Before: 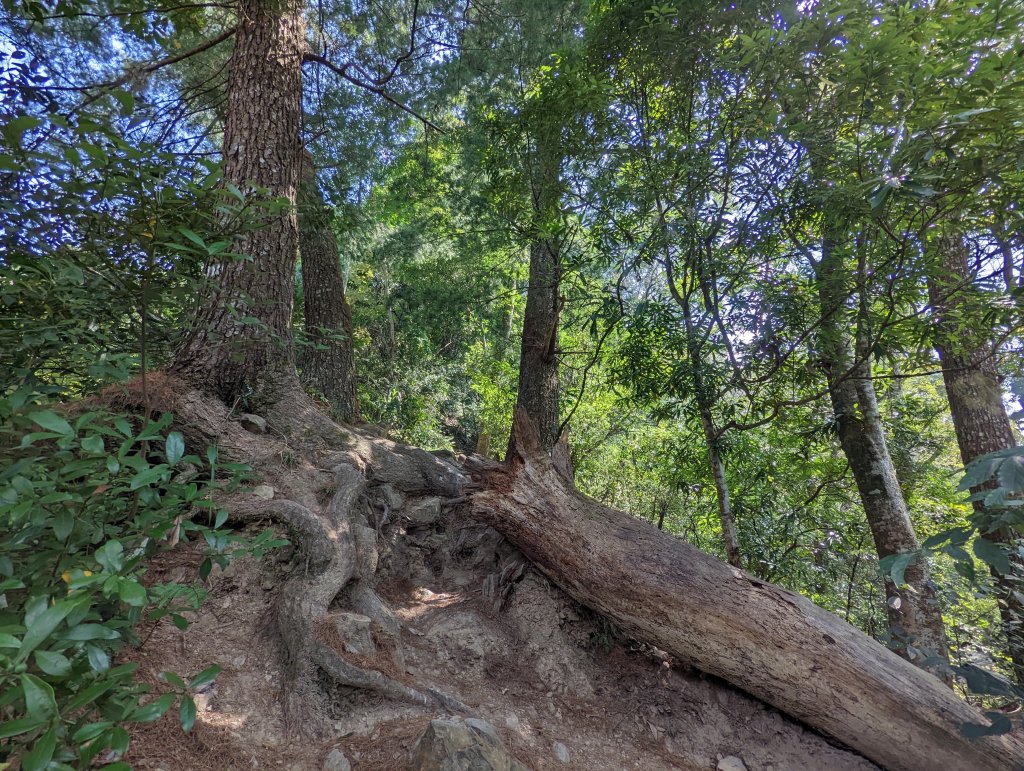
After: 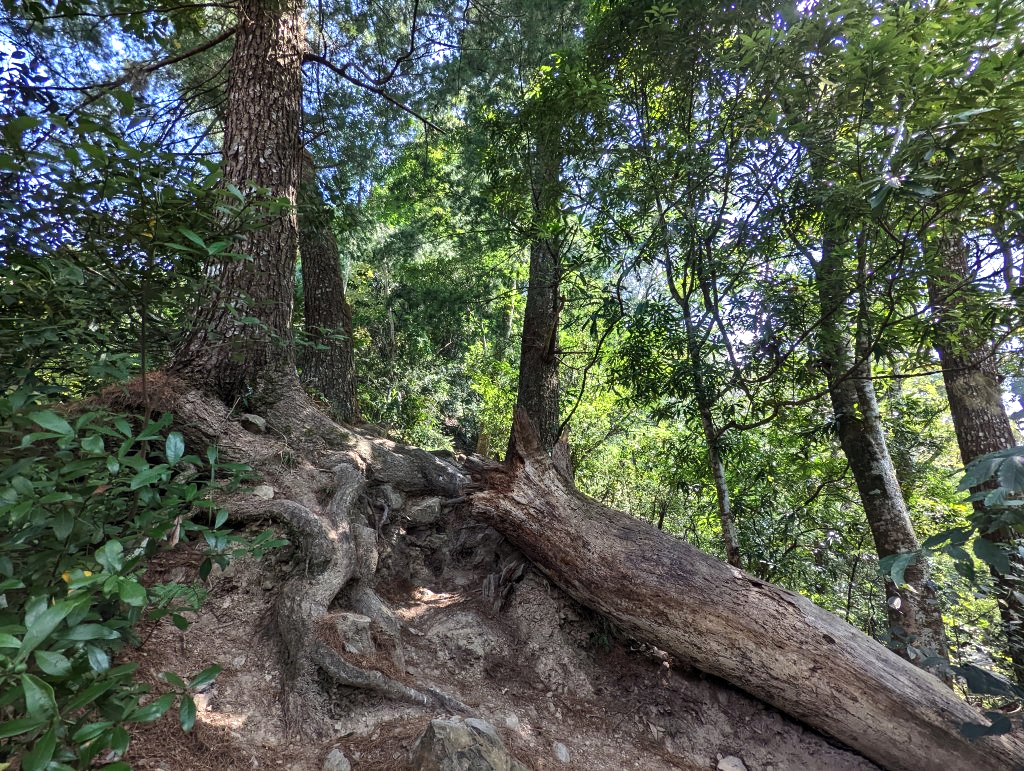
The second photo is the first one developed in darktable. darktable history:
tone equalizer: -8 EV -0.765 EV, -7 EV -0.726 EV, -6 EV -0.637 EV, -5 EV -0.422 EV, -3 EV 0.398 EV, -2 EV 0.6 EV, -1 EV 0.682 EV, +0 EV 0.742 EV, edges refinement/feathering 500, mask exposure compensation -1.57 EV, preserve details no
